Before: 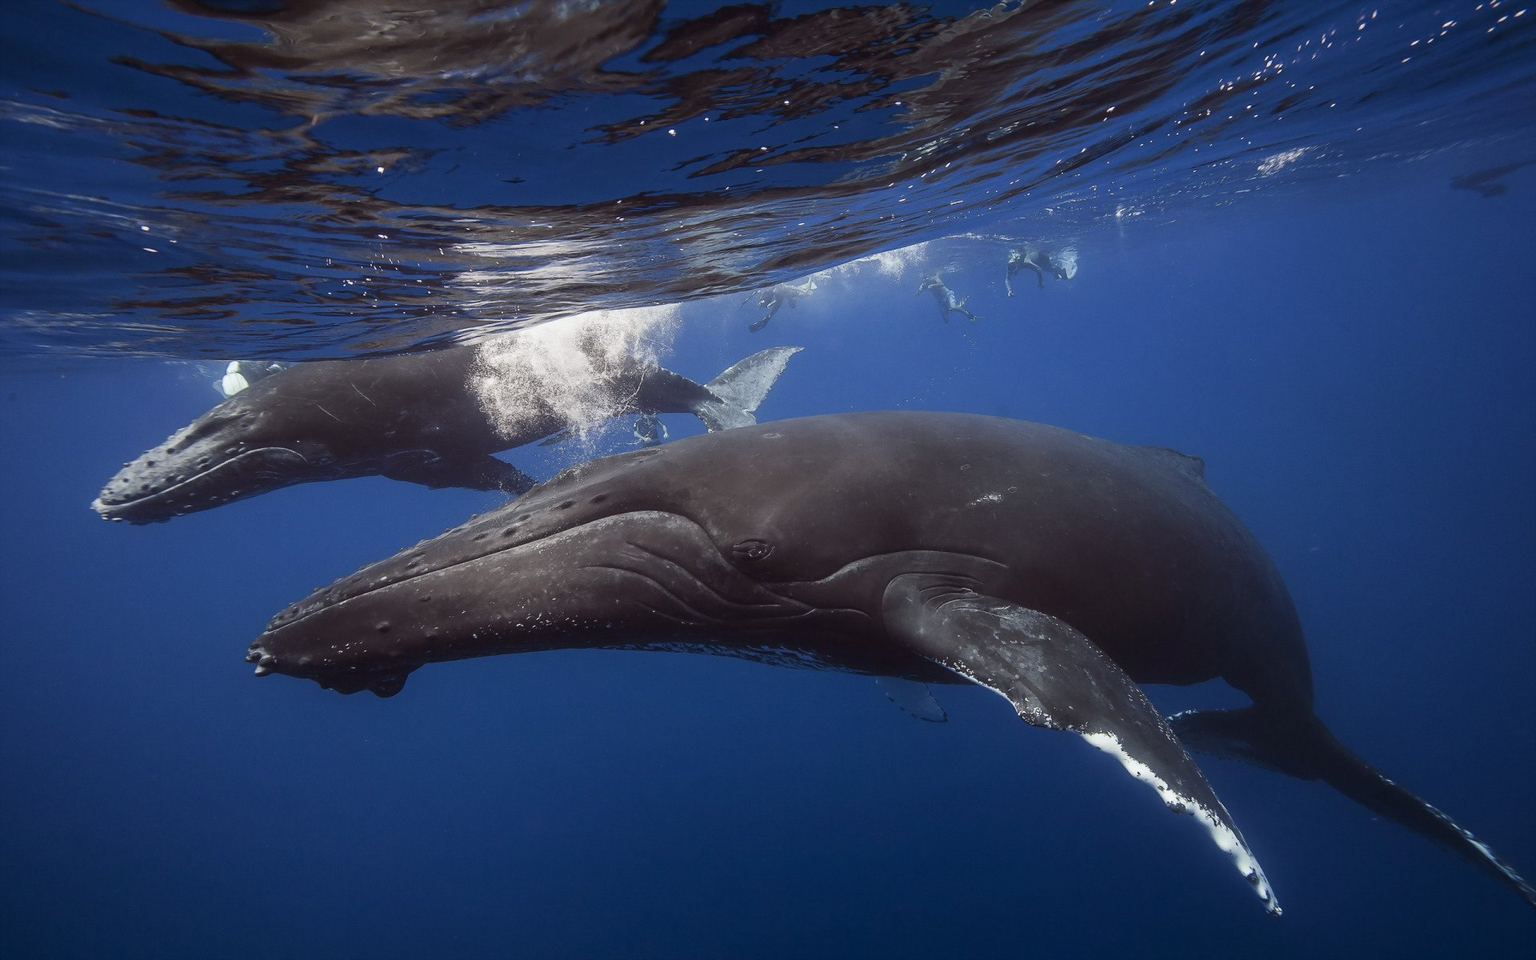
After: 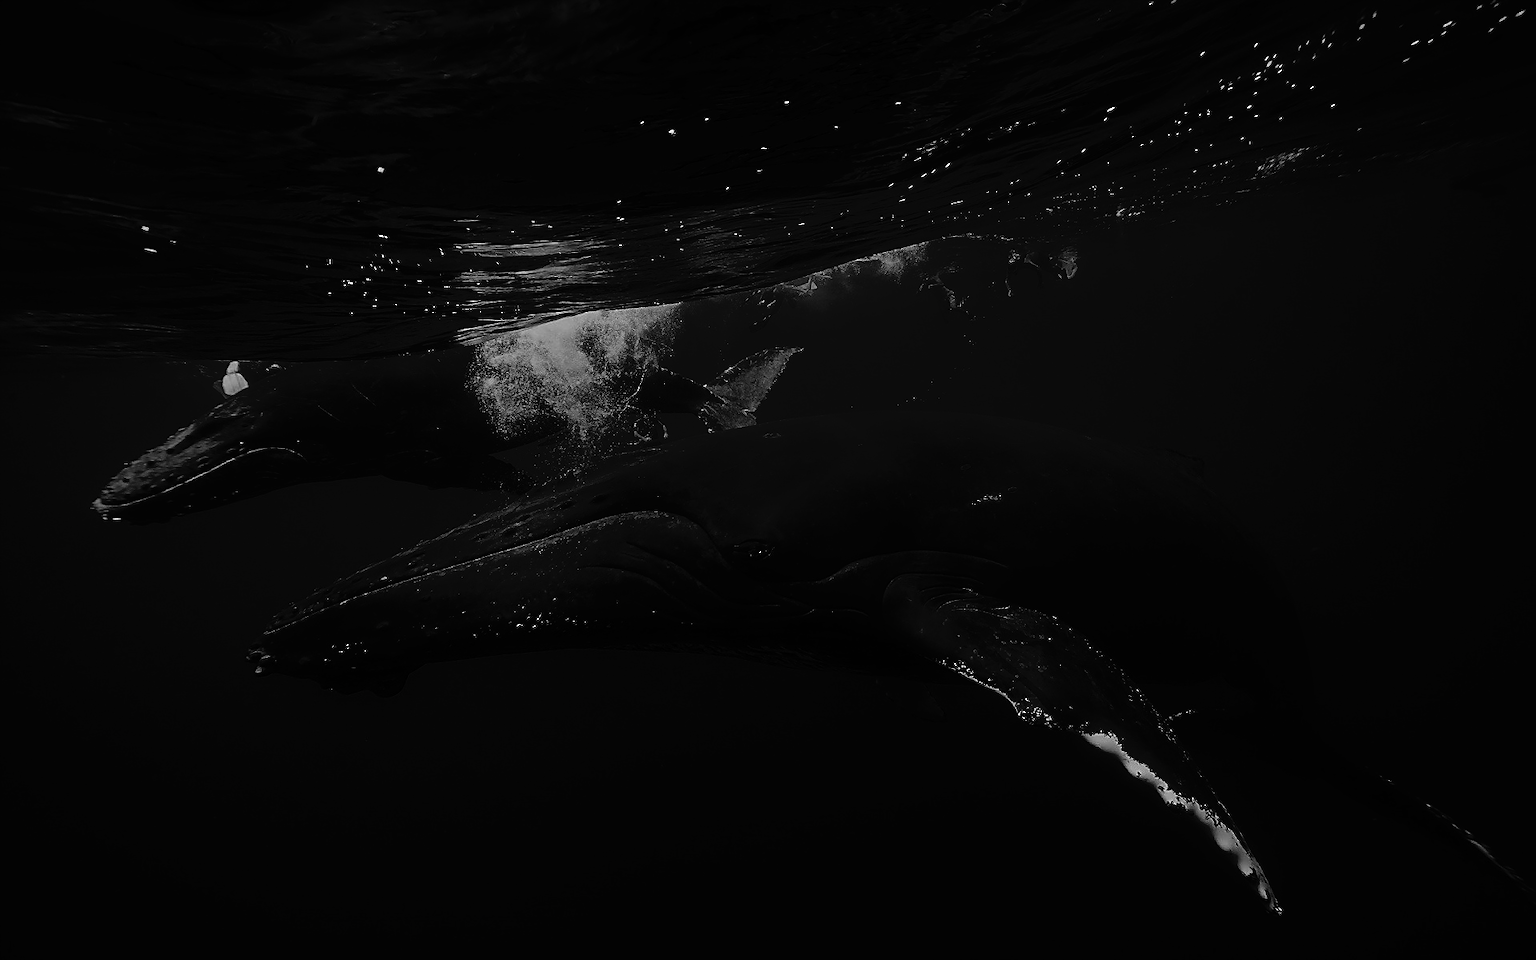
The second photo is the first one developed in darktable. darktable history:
tone equalizer: on, module defaults
sharpen: radius 1.4, amount 1.25, threshold 0.7
tone curve: curves: ch0 [(0, 0) (0.003, 0.007) (0.011, 0.01) (0.025, 0.018) (0.044, 0.028) (0.069, 0.034) (0.1, 0.04) (0.136, 0.051) (0.177, 0.104) (0.224, 0.161) (0.277, 0.234) (0.335, 0.316) (0.399, 0.41) (0.468, 0.487) (0.543, 0.577) (0.623, 0.679) (0.709, 0.769) (0.801, 0.854) (0.898, 0.922) (1, 1)], preserve colors none
contrast brightness saturation: contrast 0.02, brightness -1, saturation -1
color balance rgb: shadows lift › chroma 1%, shadows lift › hue 113°, highlights gain › chroma 0.2%, highlights gain › hue 333°, perceptual saturation grading › global saturation 20%, perceptual saturation grading › highlights -50%, perceptual saturation grading › shadows 25%, contrast -20%
contrast equalizer: y [[0.5 ×4, 0.467, 0.376], [0.5 ×6], [0.5 ×6], [0 ×6], [0 ×6]]
